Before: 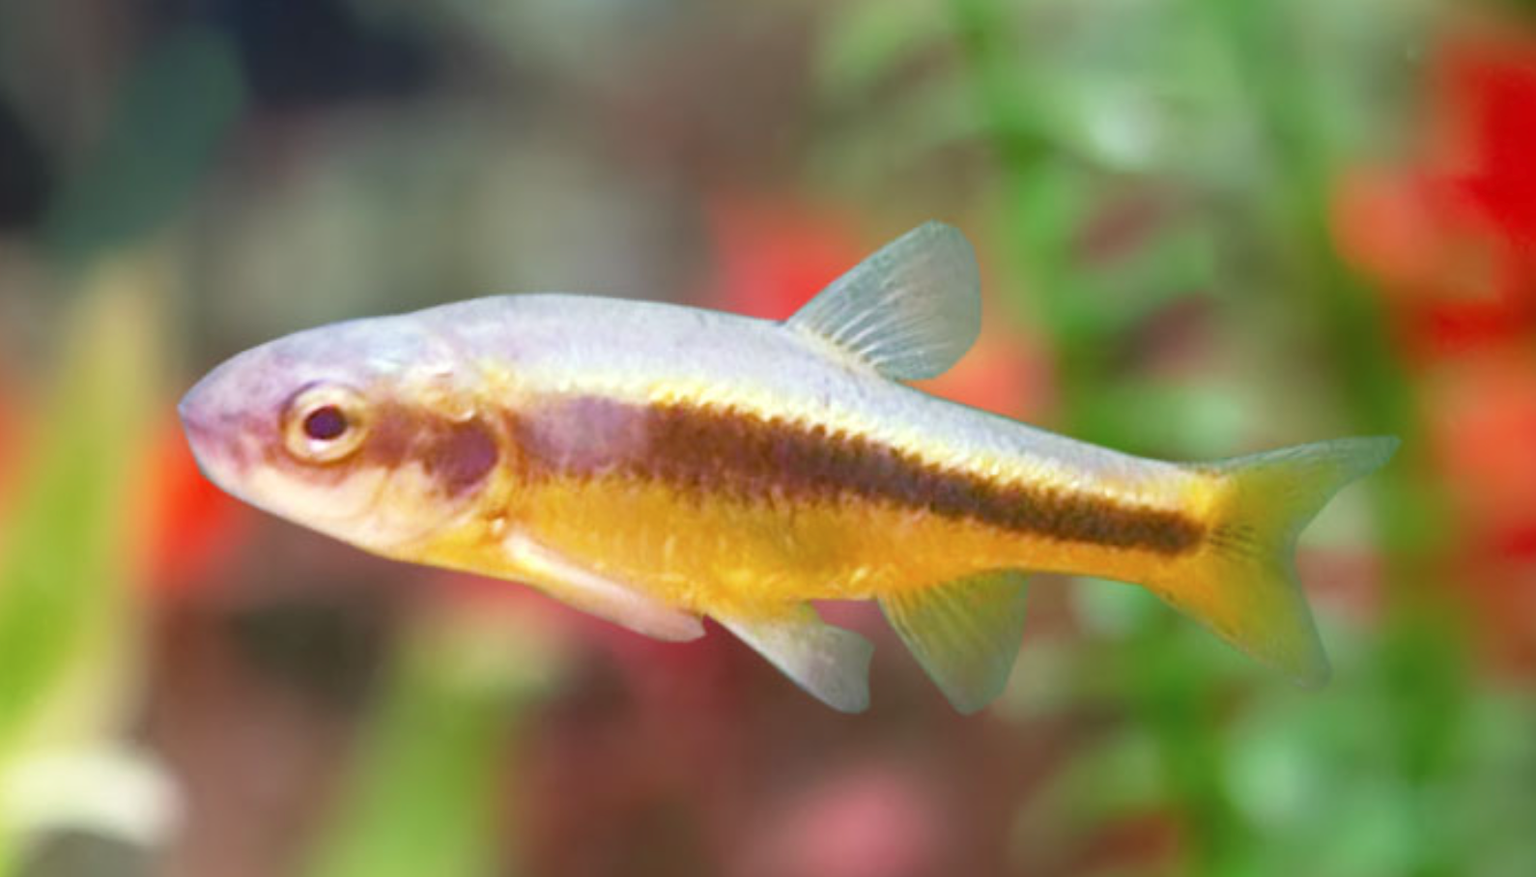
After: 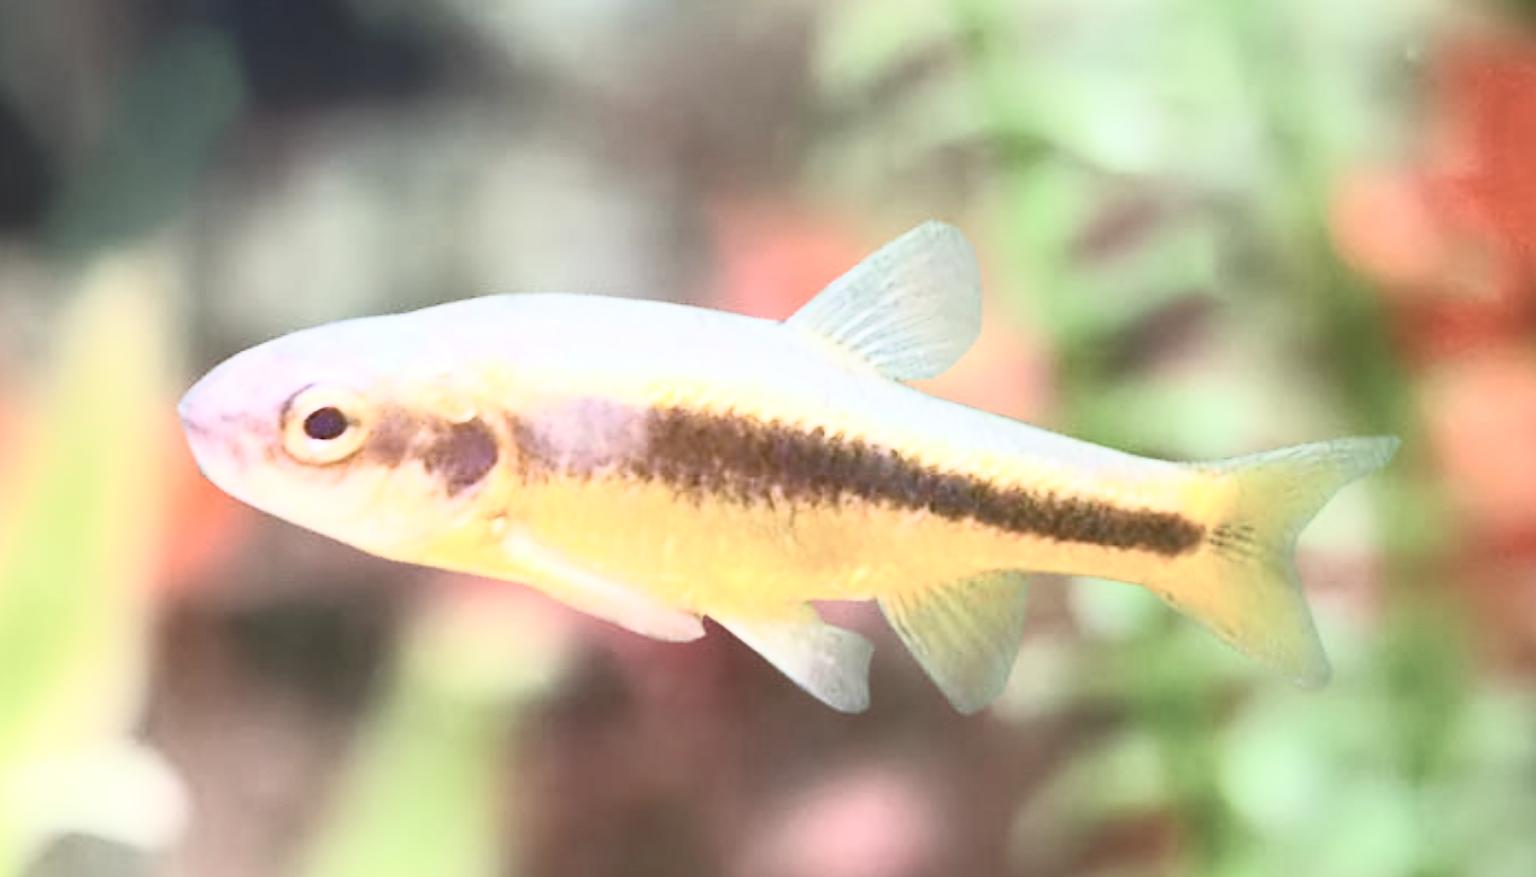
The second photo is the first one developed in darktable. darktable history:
contrast brightness saturation: contrast 0.562, brightness 0.568, saturation -0.344
sharpen: amount 0.493
